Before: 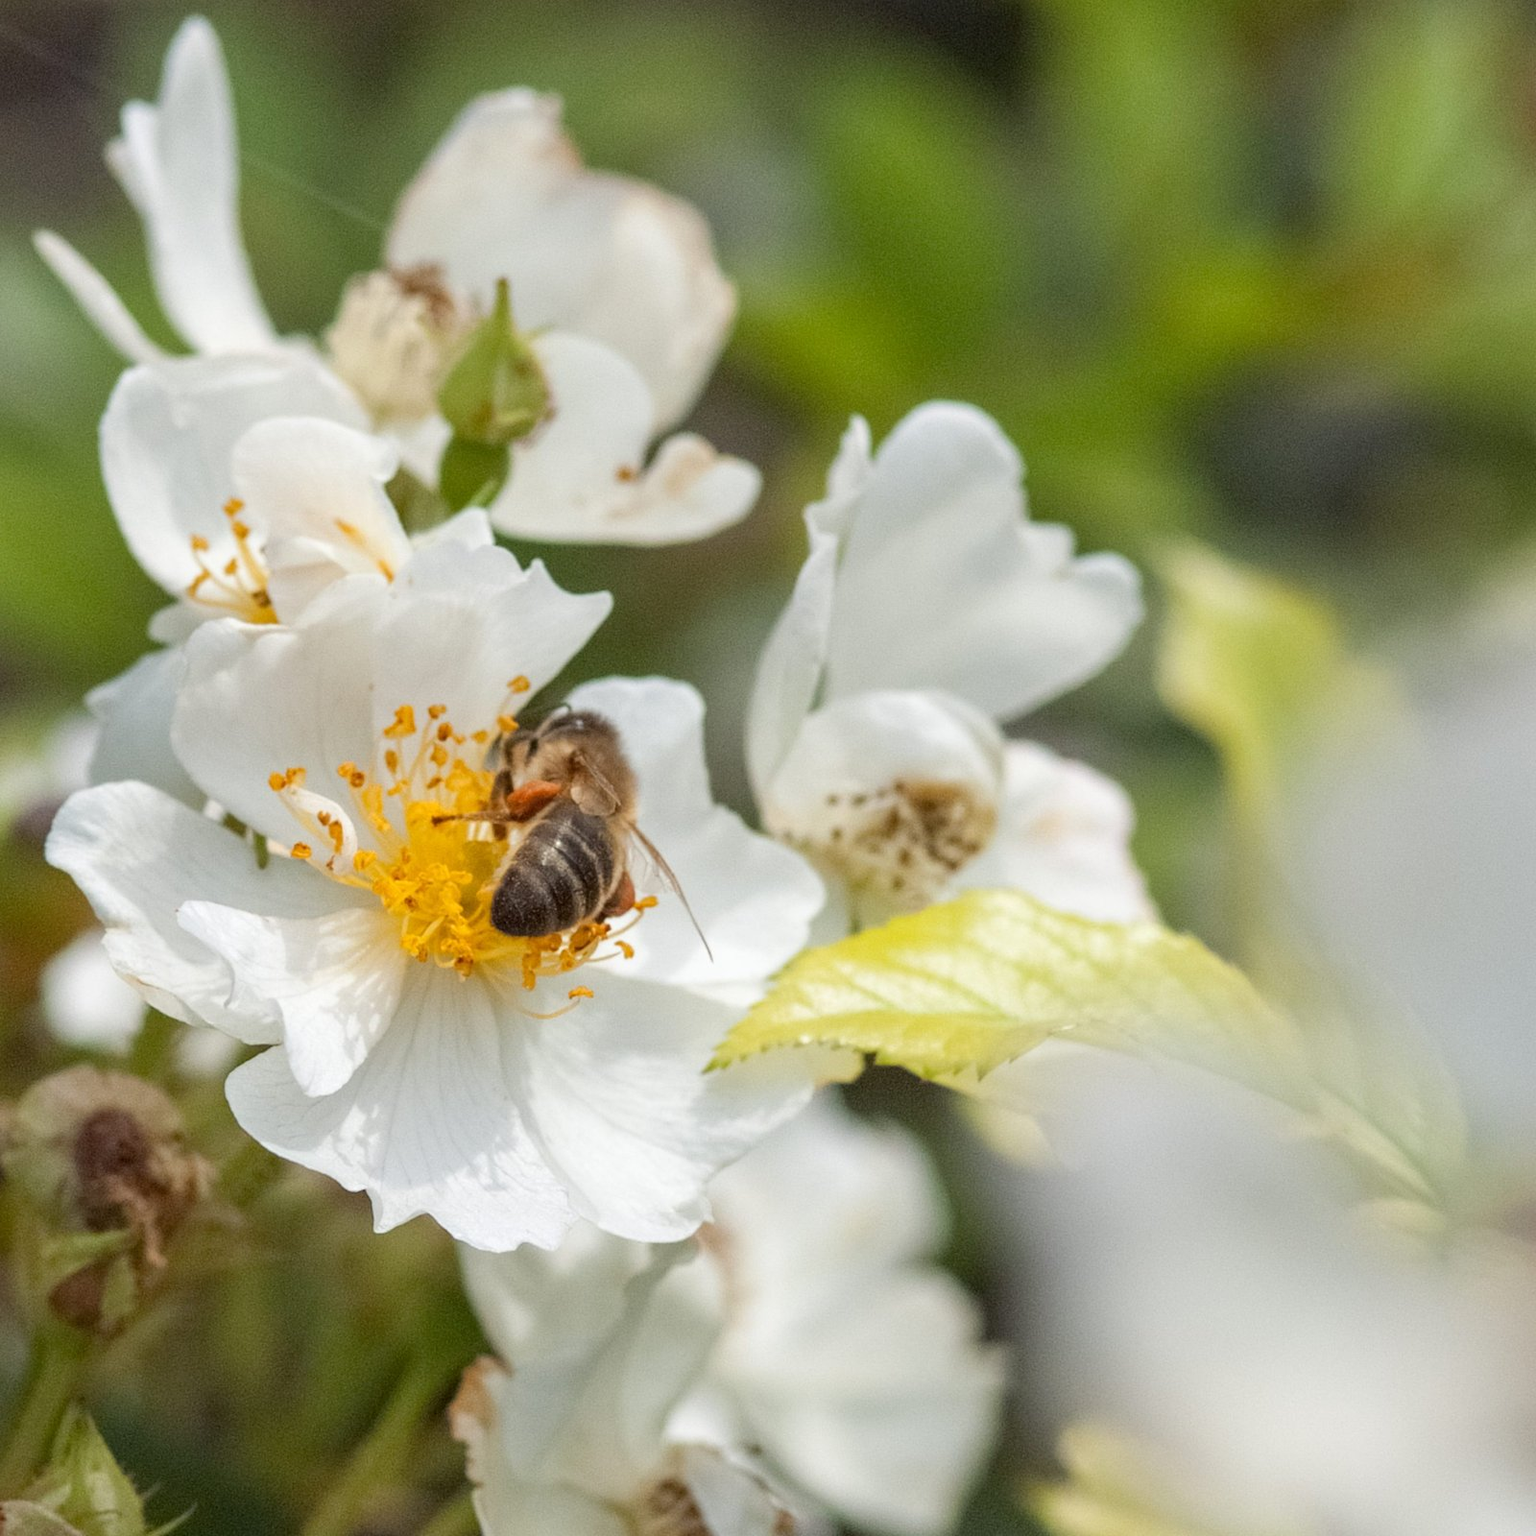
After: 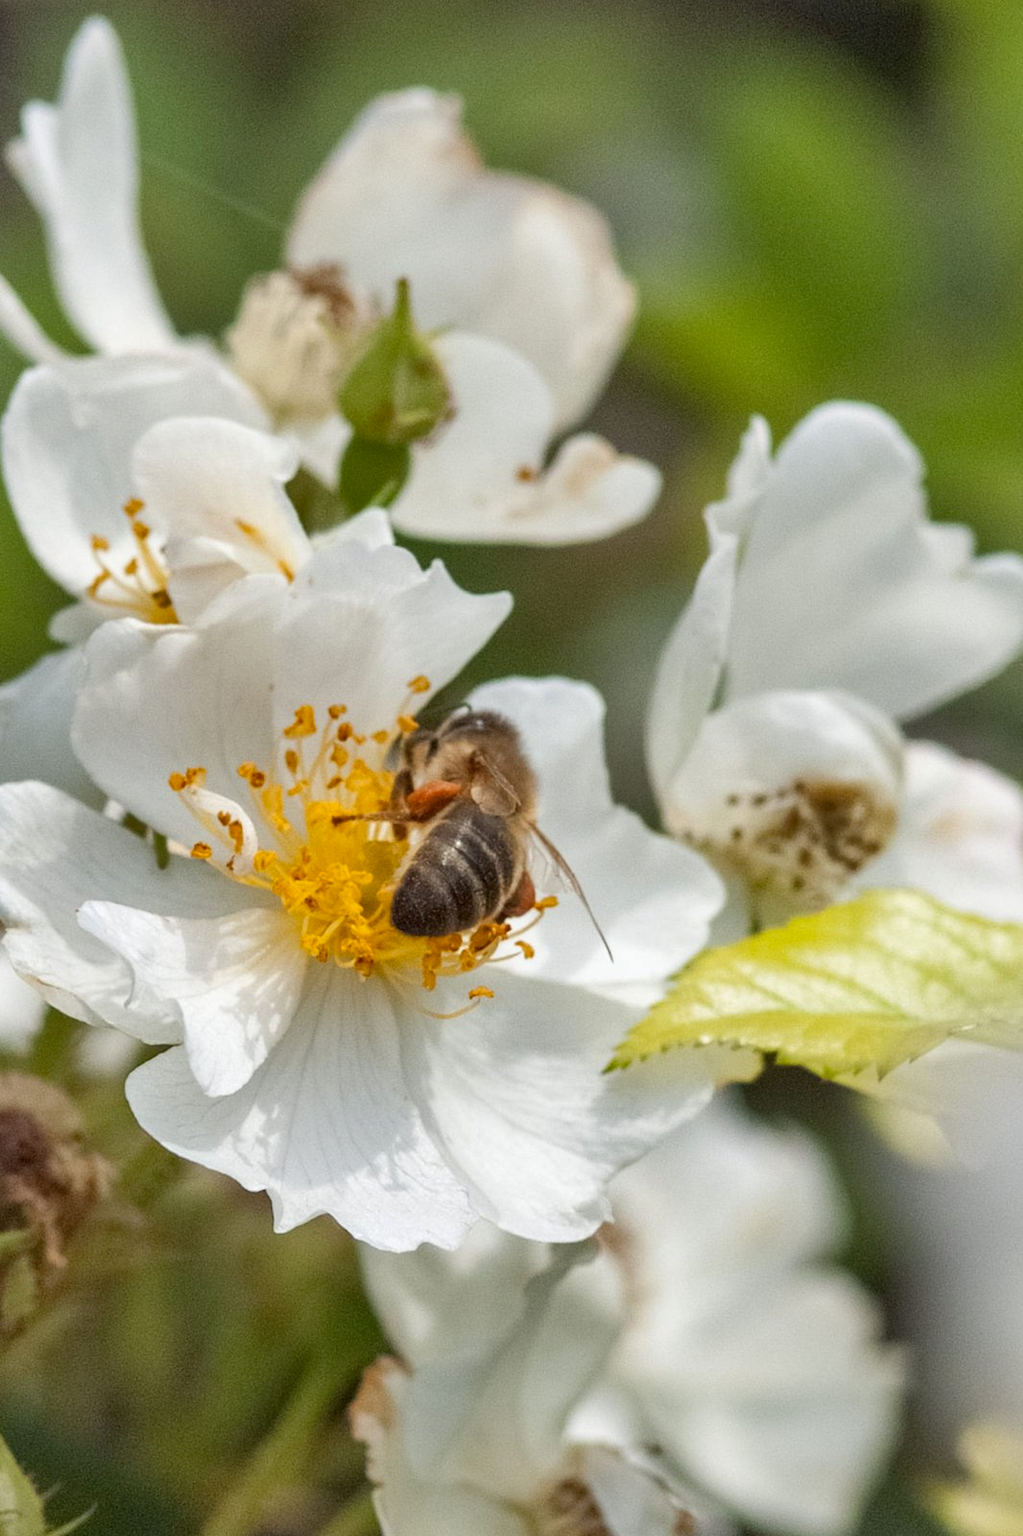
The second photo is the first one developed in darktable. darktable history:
shadows and highlights: soften with gaussian
crop and rotate: left 6.617%, right 26.717%
